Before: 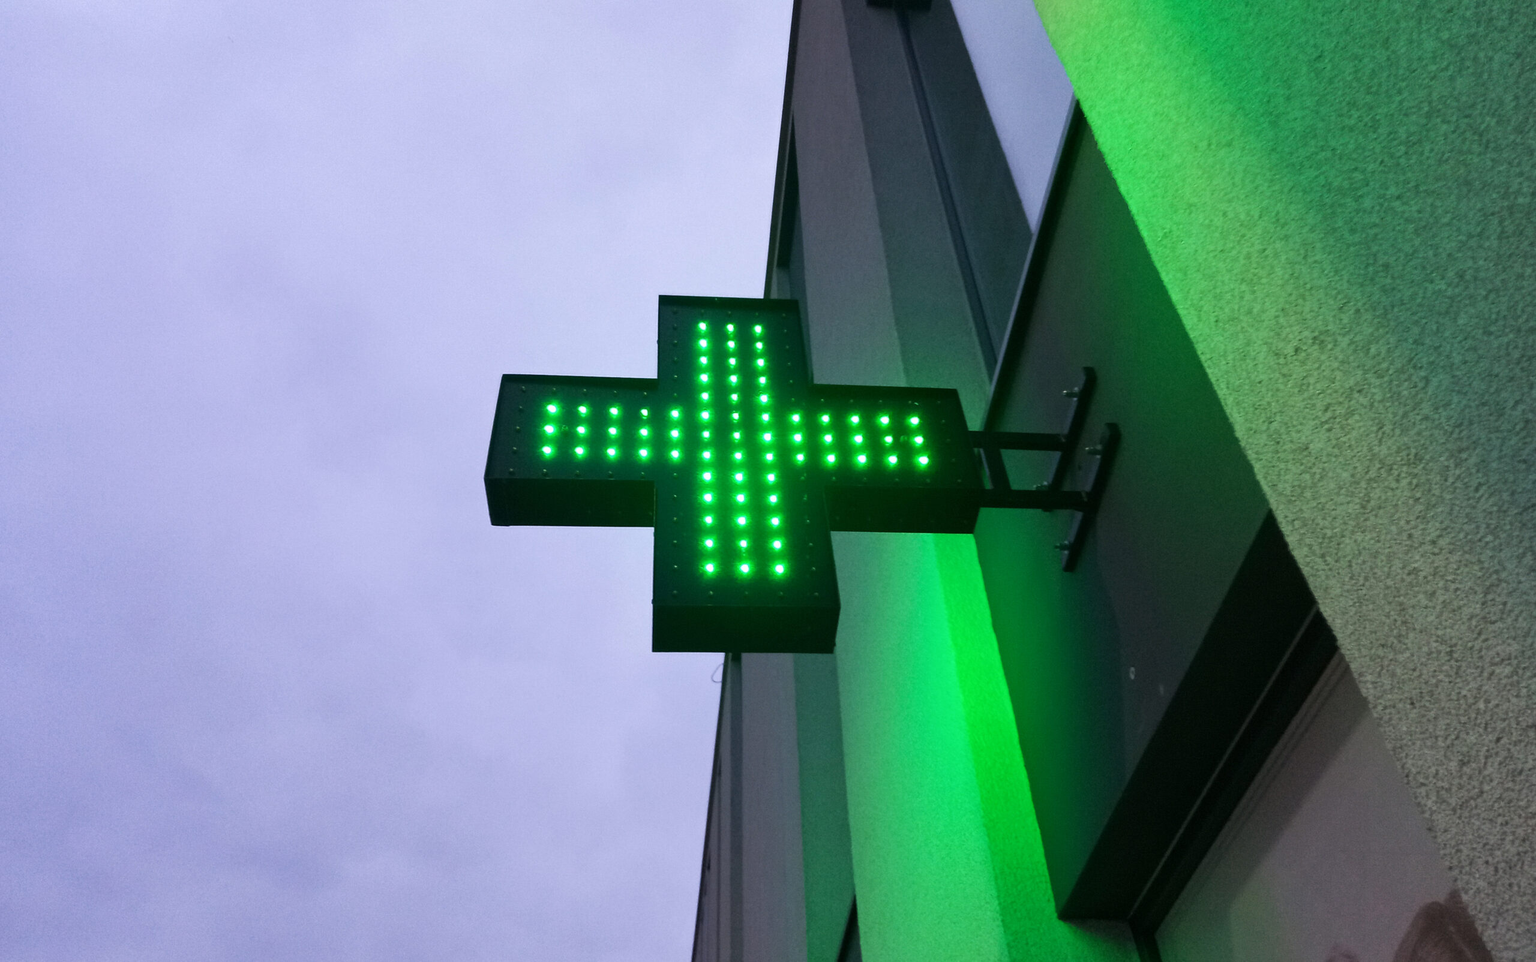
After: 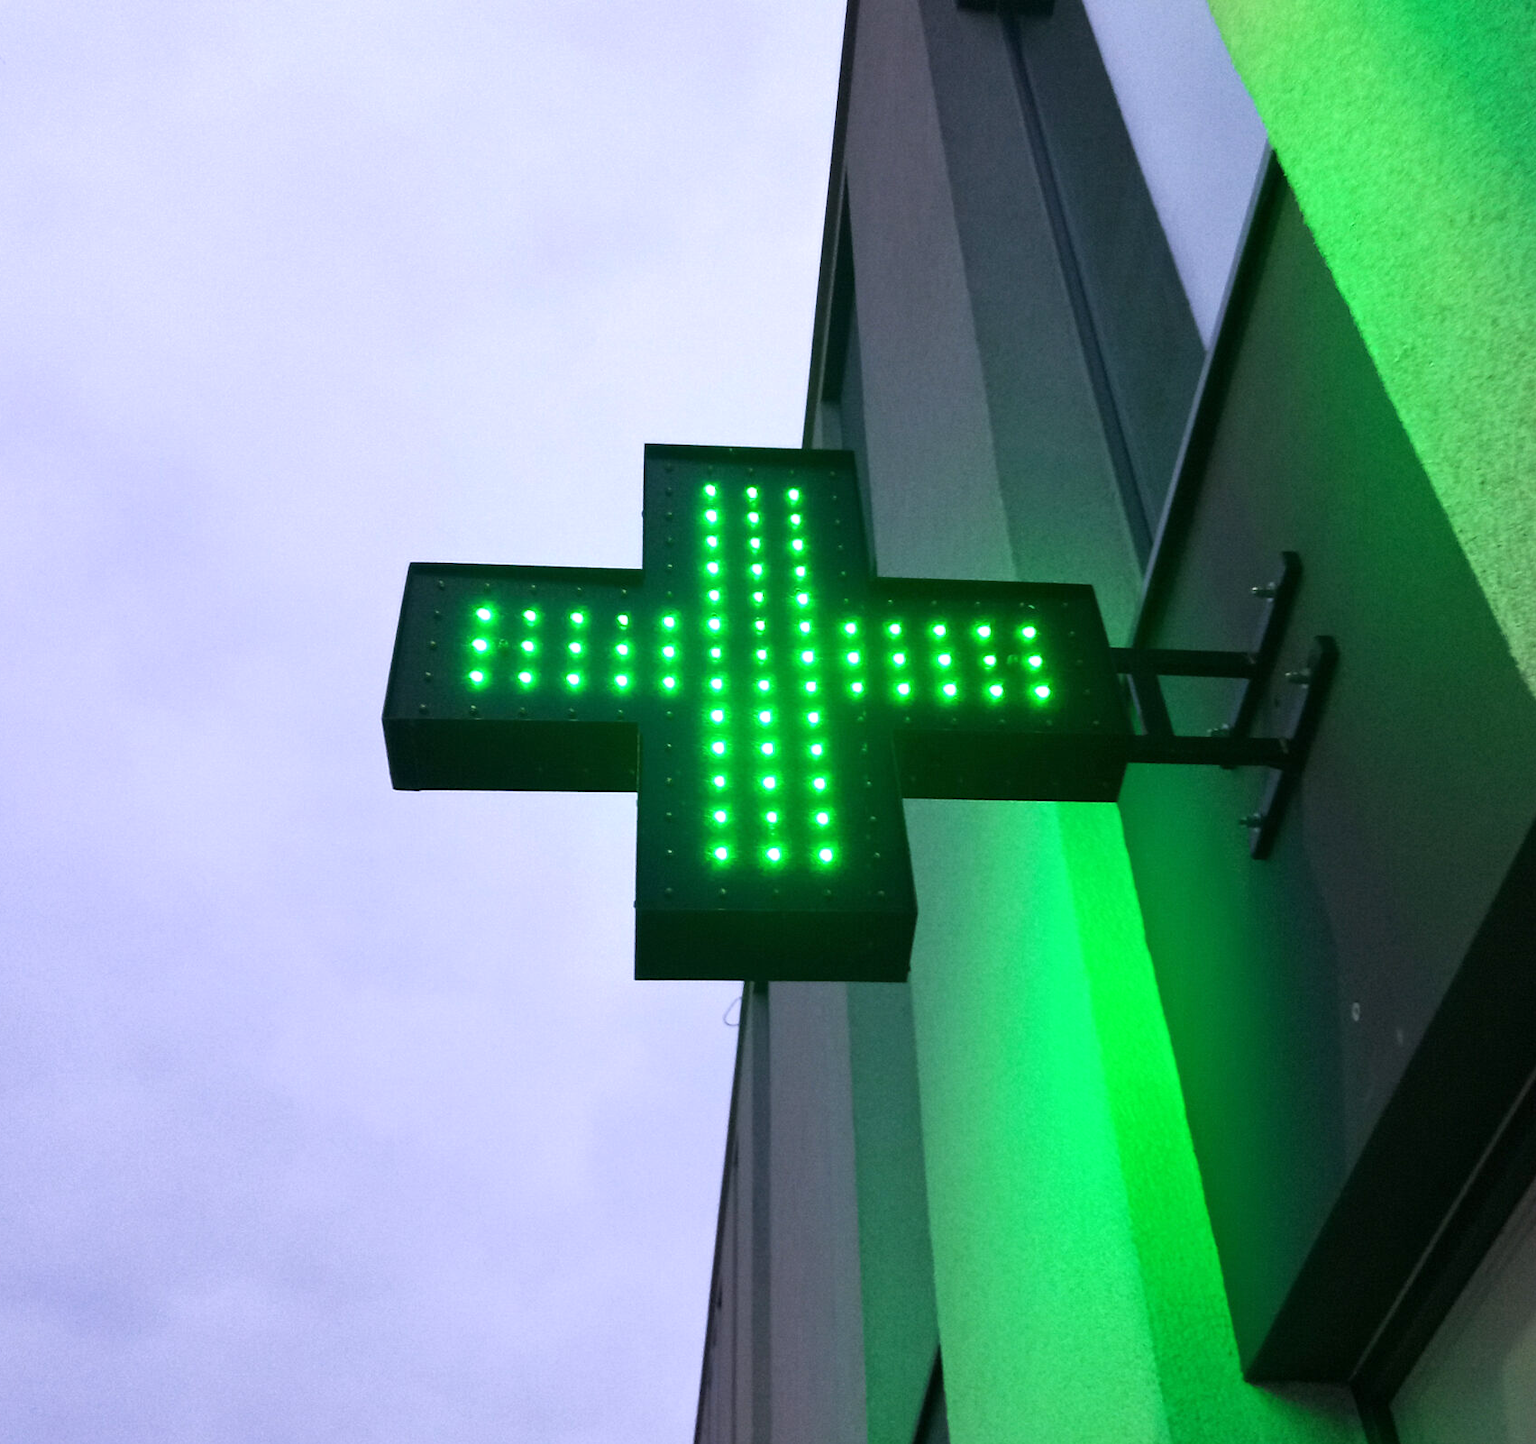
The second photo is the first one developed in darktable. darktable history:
crop and rotate: left 14.99%, right 18.435%
exposure: exposure 0.379 EV, compensate highlight preservation false
